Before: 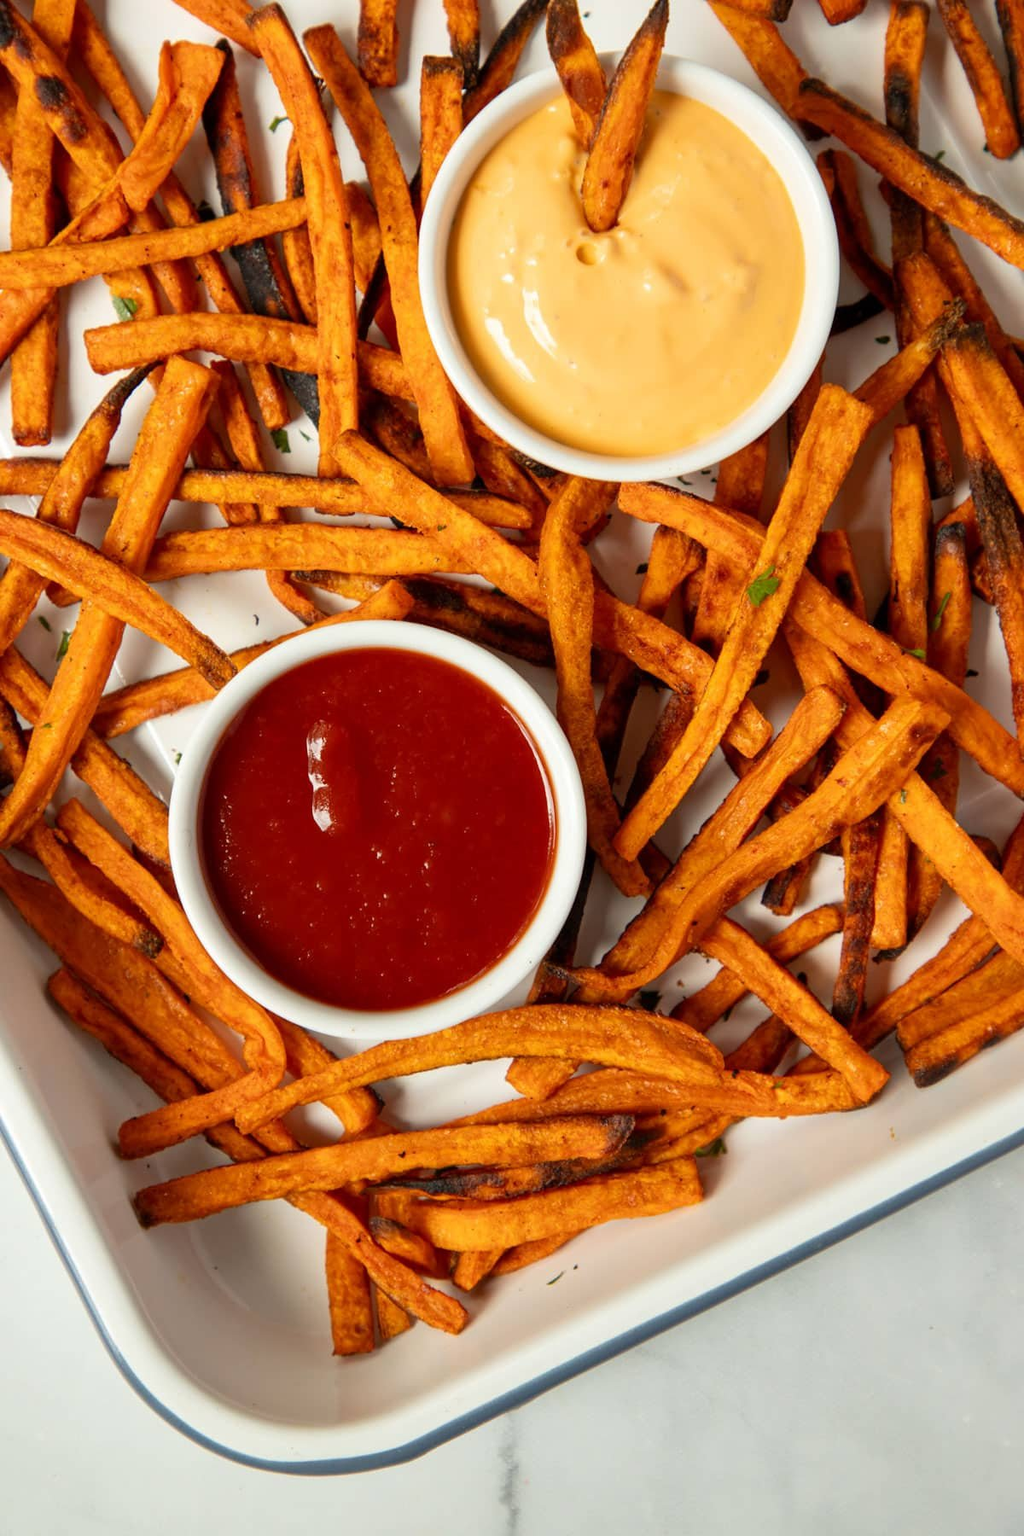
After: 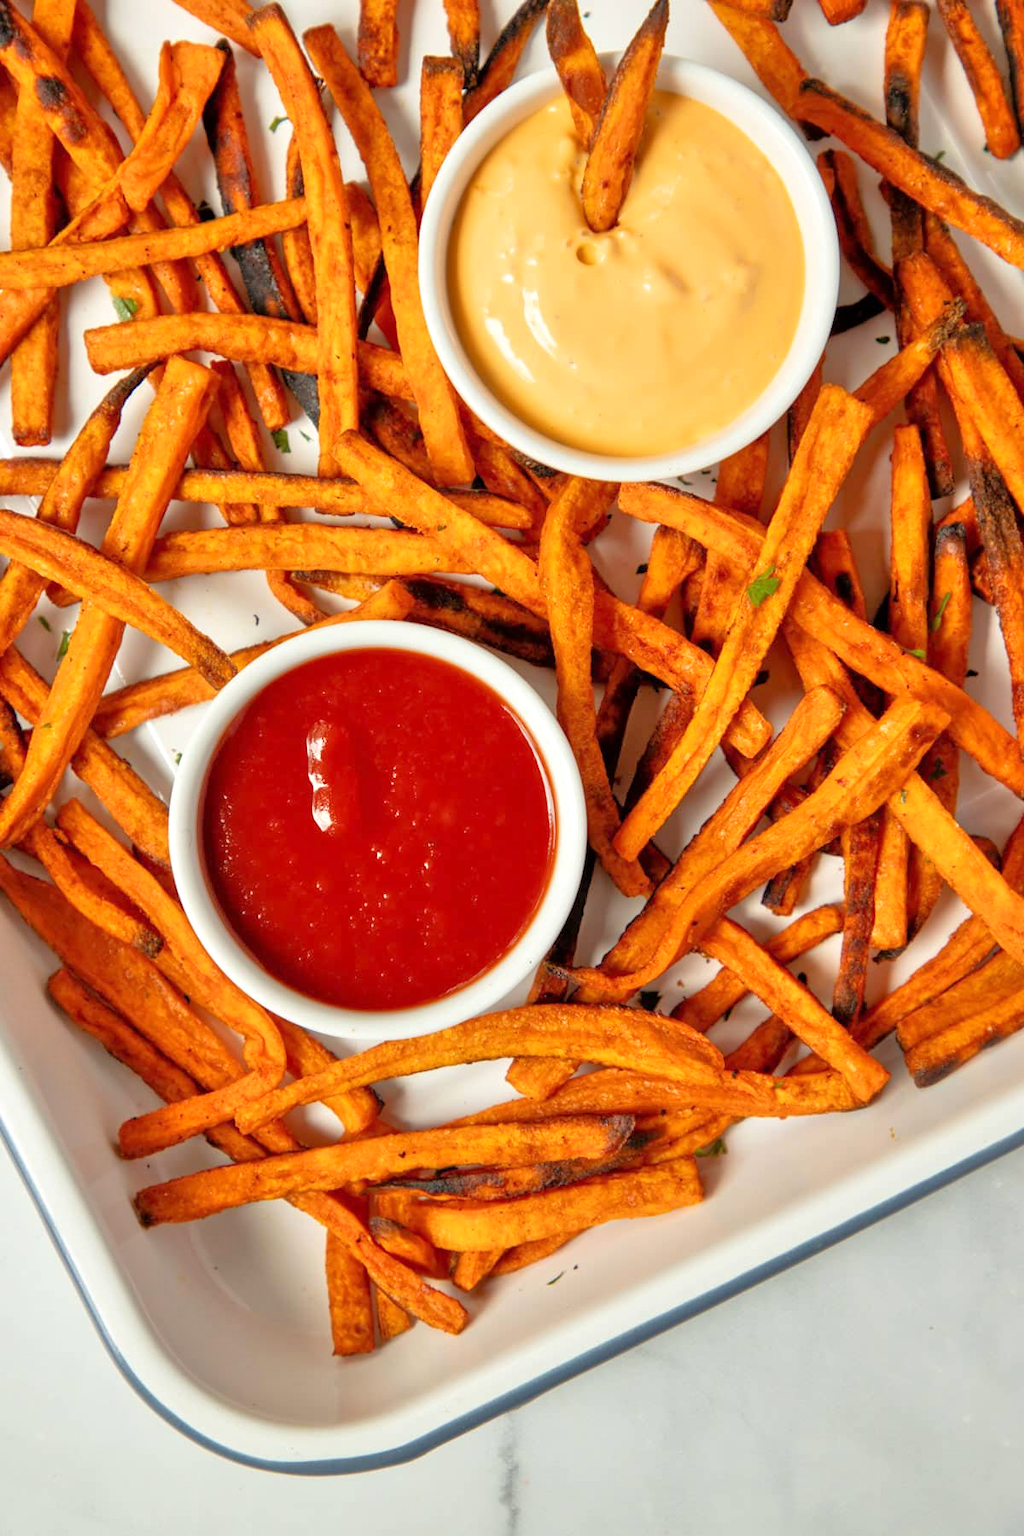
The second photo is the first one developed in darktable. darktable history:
tone equalizer: -7 EV 0.164 EV, -6 EV 0.606 EV, -5 EV 1.18 EV, -4 EV 1.36 EV, -3 EV 1.15 EV, -2 EV 0.6 EV, -1 EV 0.162 EV, mask exposure compensation -0.505 EV
